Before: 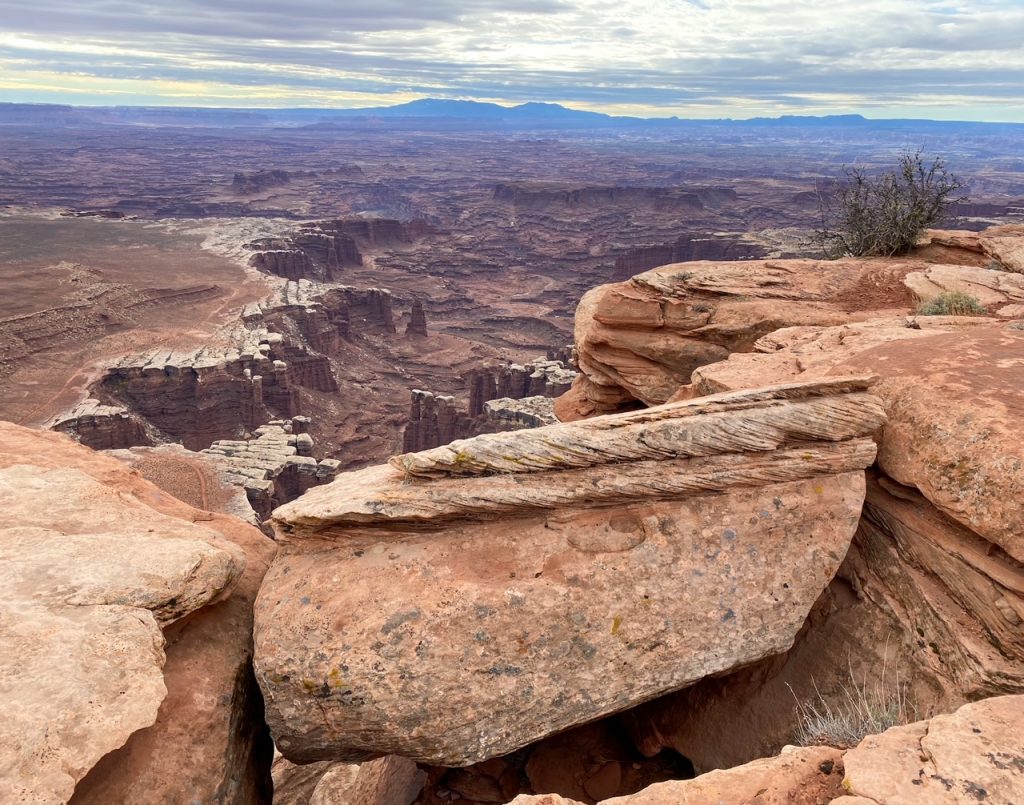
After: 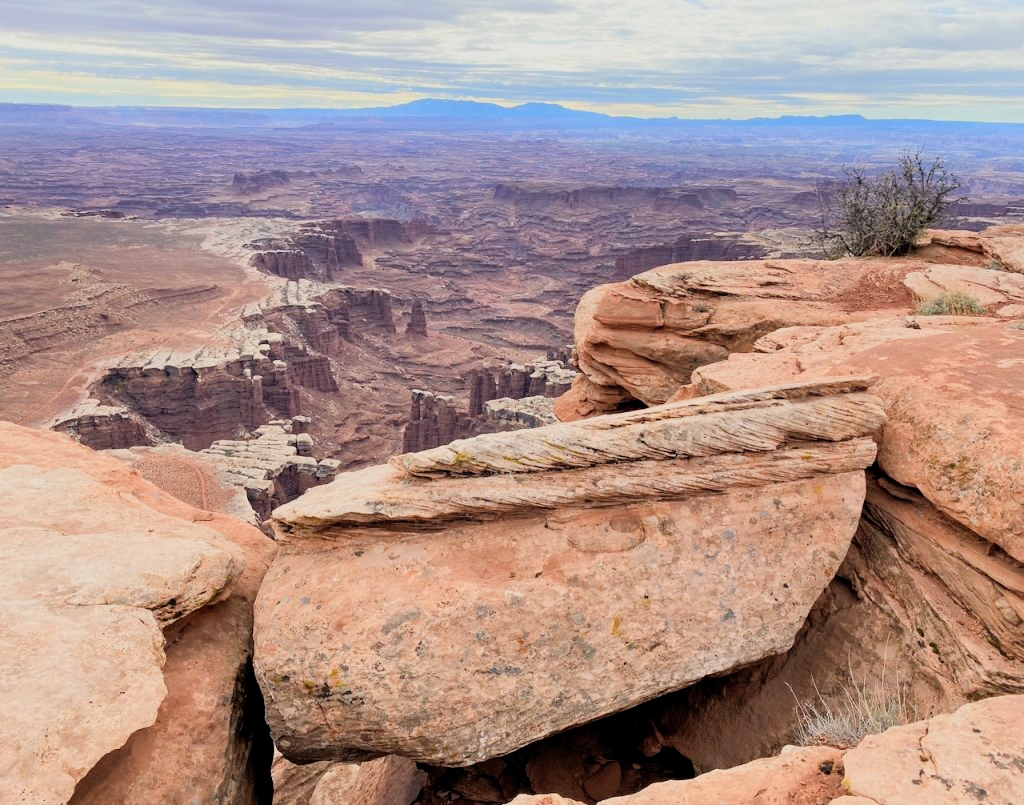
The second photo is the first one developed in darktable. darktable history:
filmic rgb: middle gray luminance 29.86%, black relative exposure -9 EV, white relative exposure 7 EV, target black luminance 0%, hardness 2.98, latitude 1.89%, contrast 0.962, highlights saturation mix 5.32%, shadows ↔ highlights balance 11.89%, add noise in highlights 0.002, preserve chrominance luminance Y, color science v3 (2019), use custom middle-gray values true, contrast in highlights soft
exposure: black level correction 0, exposure 1.386 EV, compensate highlight preservation false
